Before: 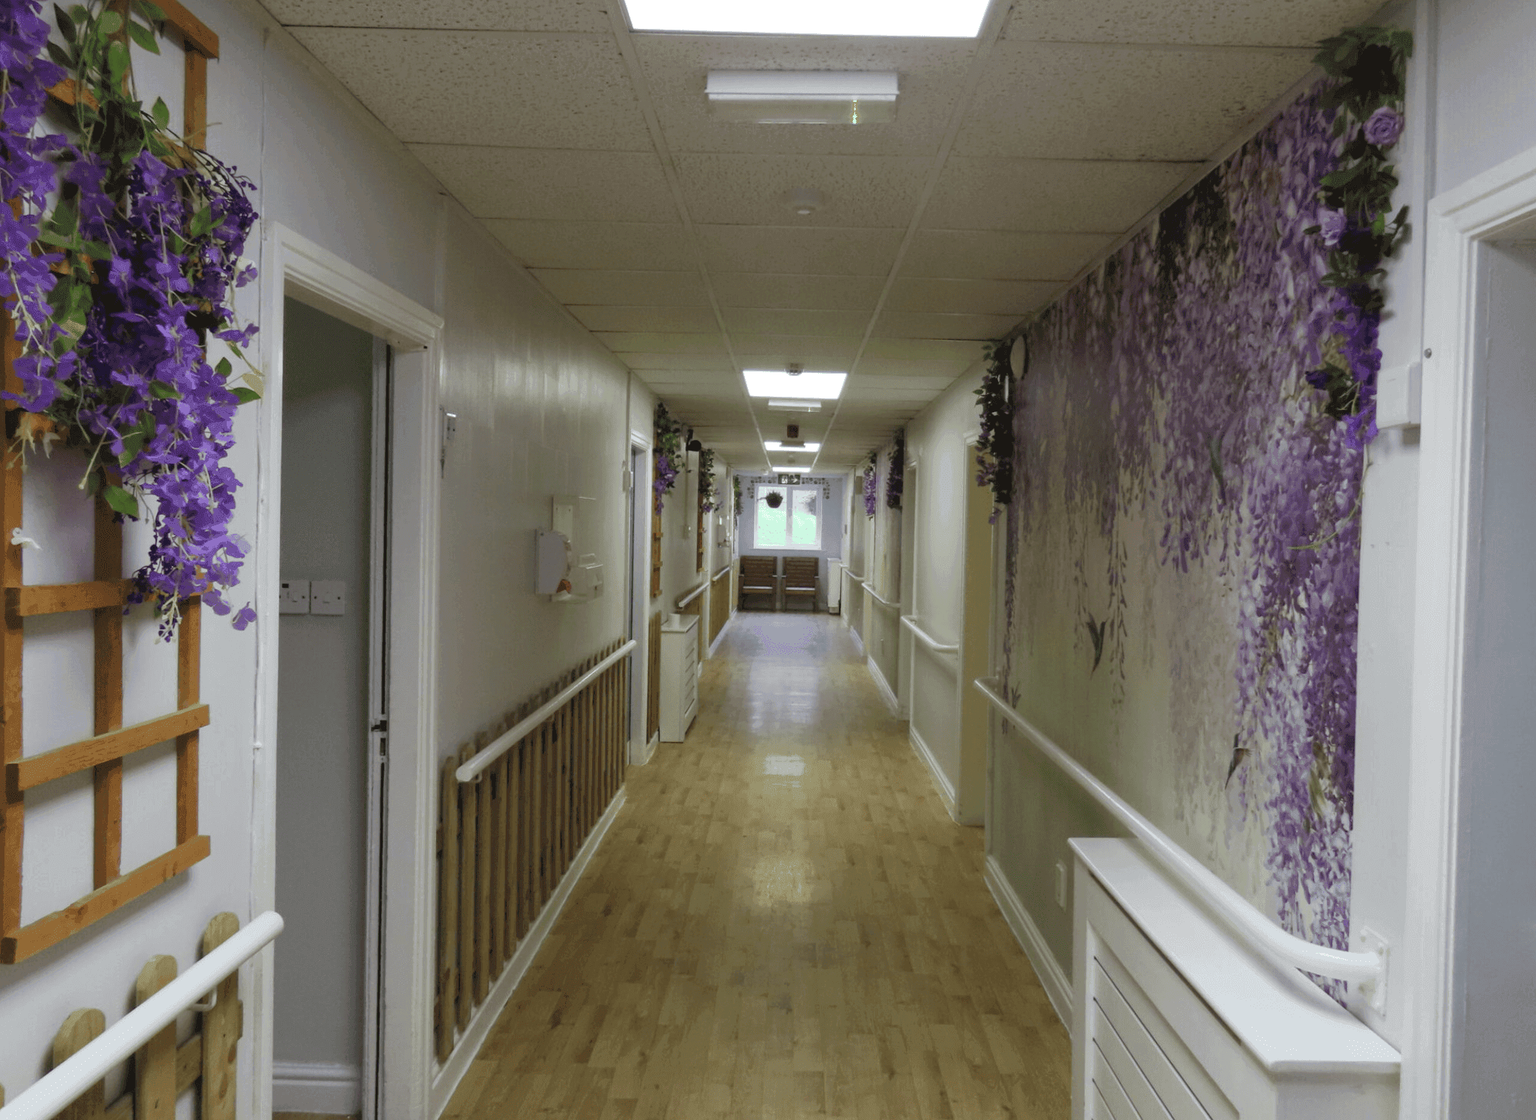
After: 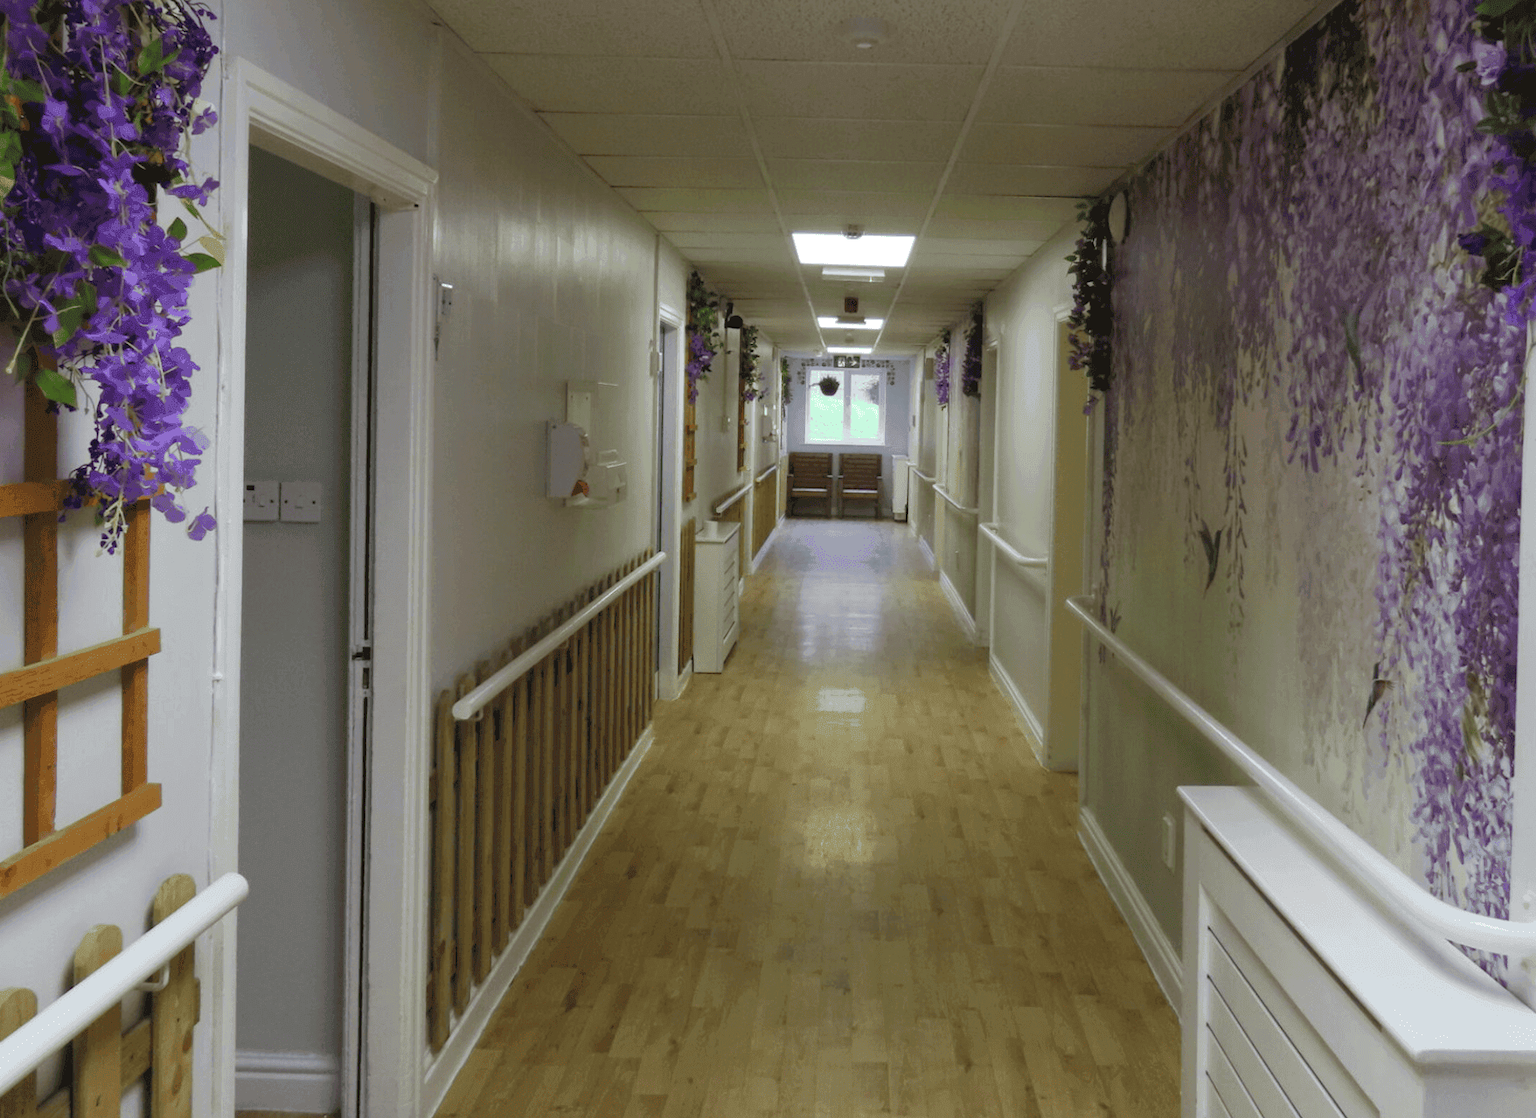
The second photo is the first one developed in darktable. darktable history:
contrast brightness saturation: saturation 0.13
crop and rotate: left 4.842%, top 15.51%, right 10.668%
